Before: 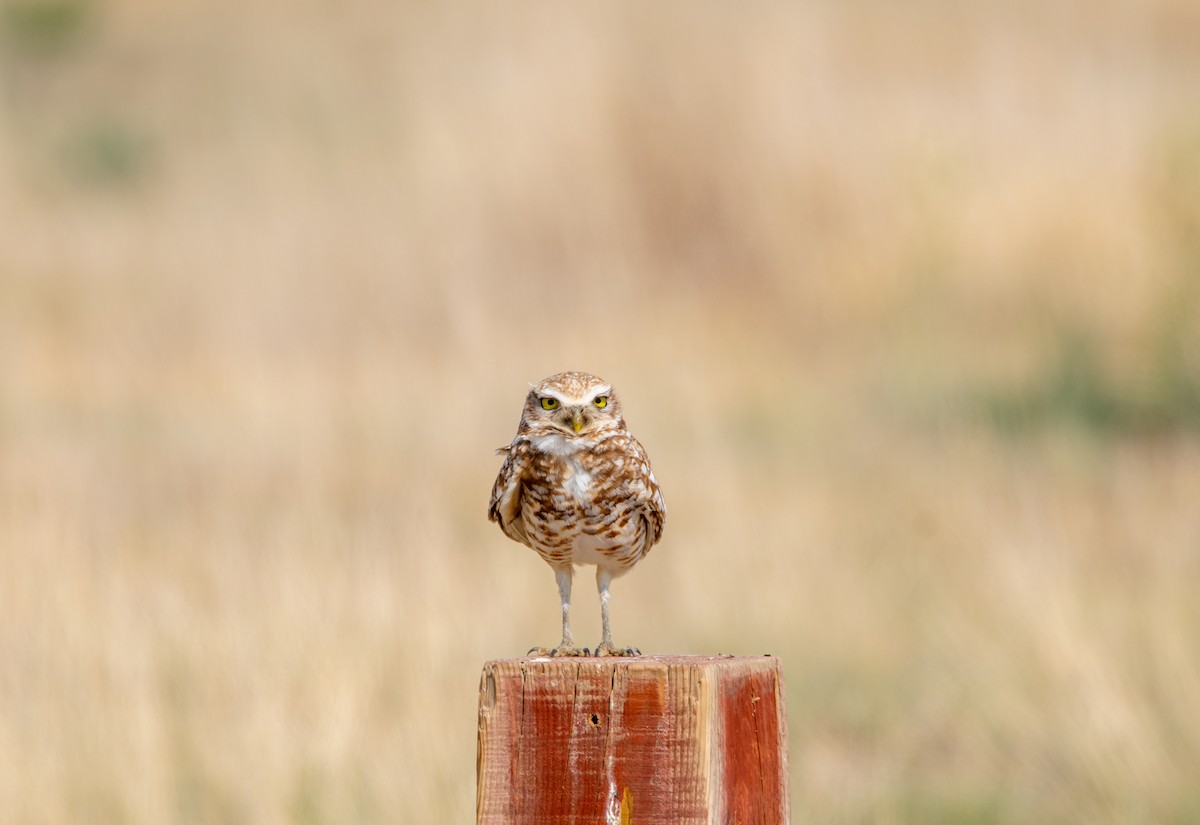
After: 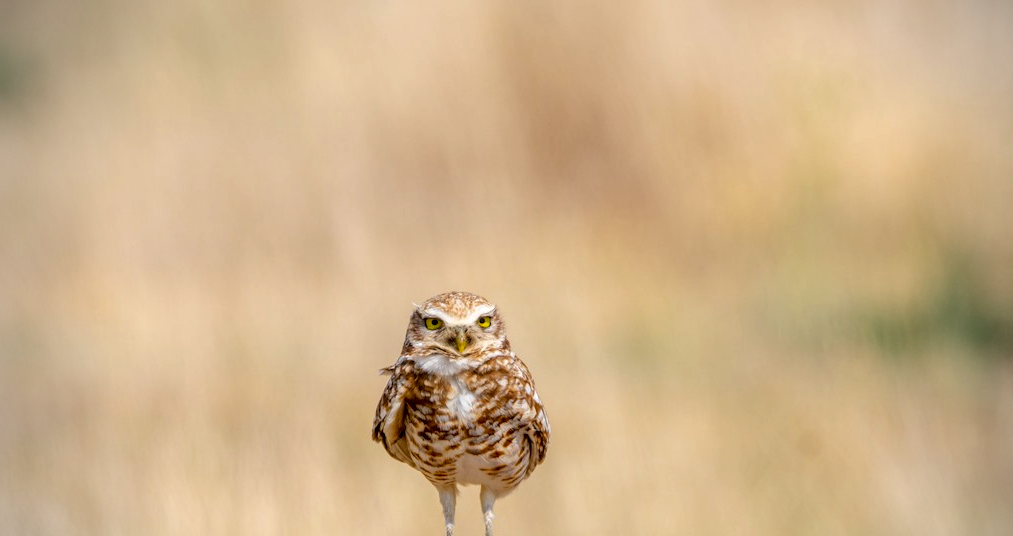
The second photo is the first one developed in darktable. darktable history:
crop and rotate: left 9.674%, top 9.7%, right 5.908%, bottom 25.292%
vignetting: unbound false
local contrast: detail 130%
color balance rgb: perceptual saturation grading › global saturation 10.153%, global vibrance 20%
